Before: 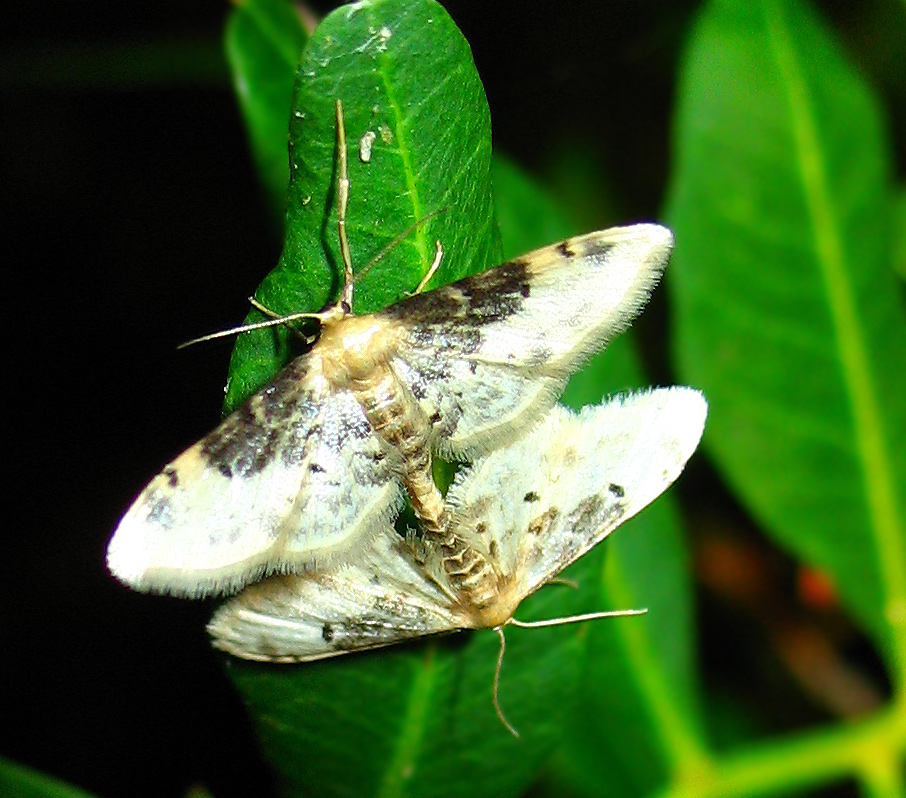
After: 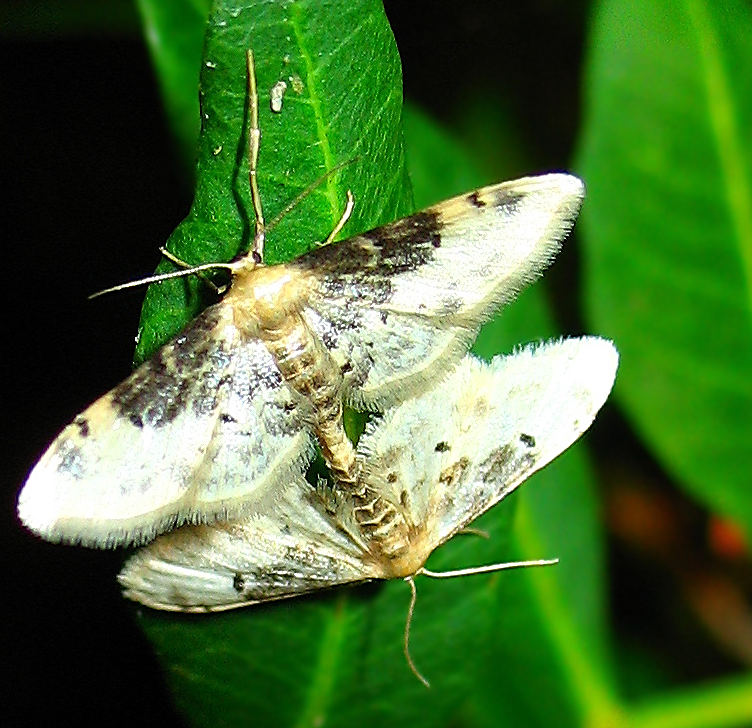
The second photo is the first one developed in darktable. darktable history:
sharpen: on, module defaults
crop: left 9.839%, top 6.278%, right 7.126%, bottom 2.45%
